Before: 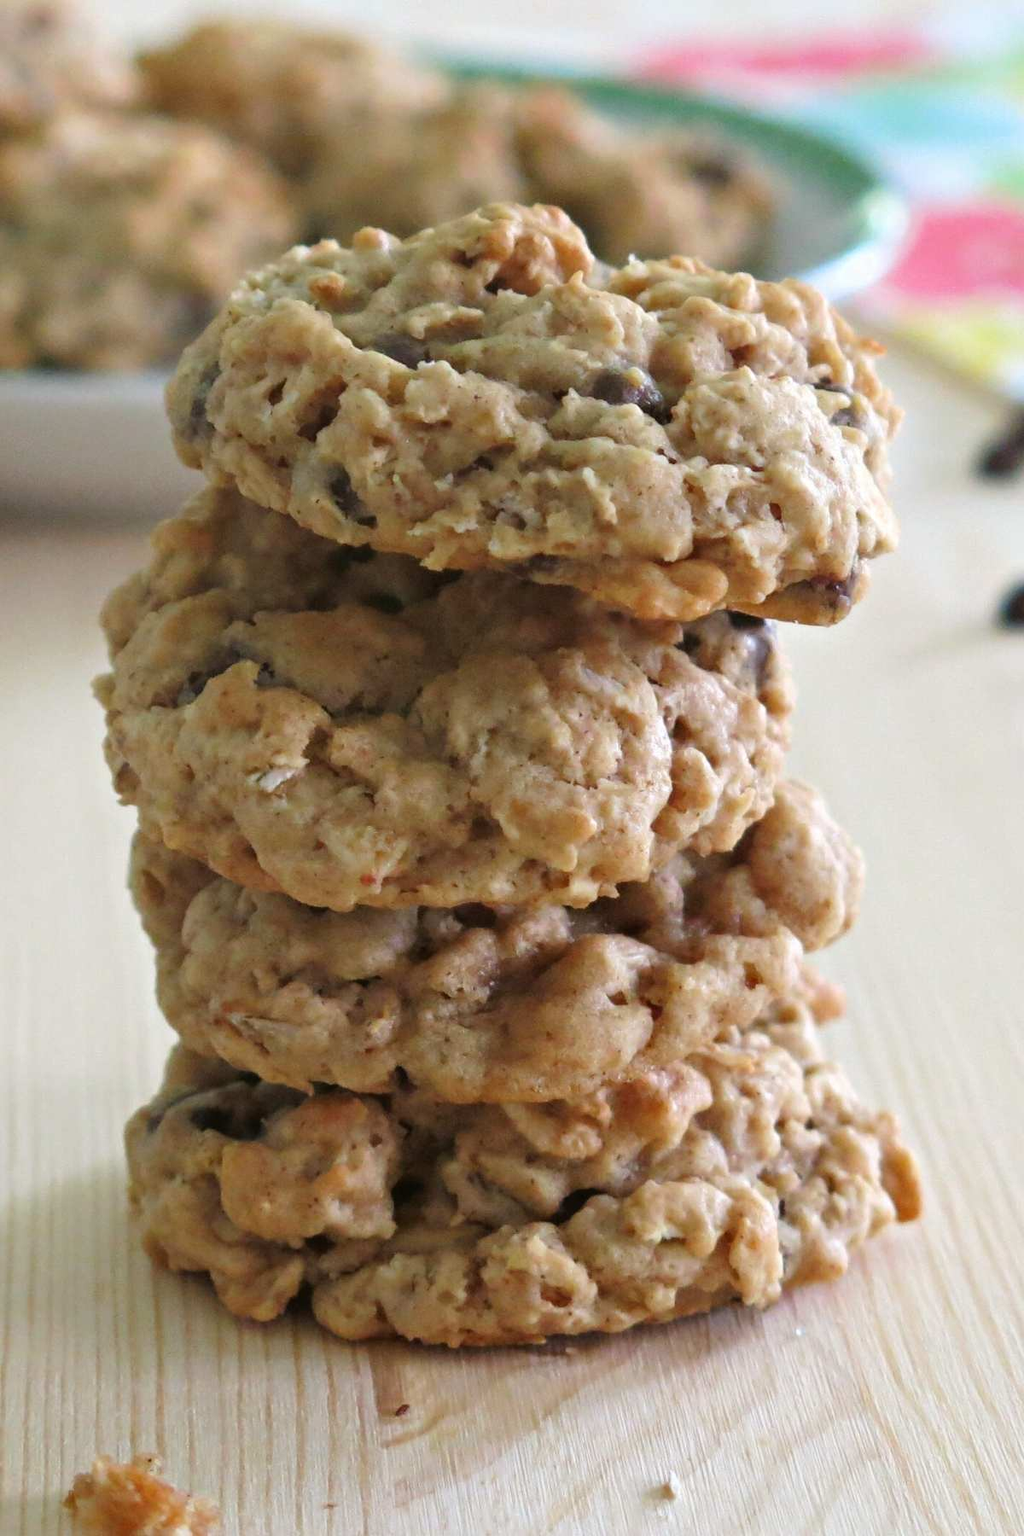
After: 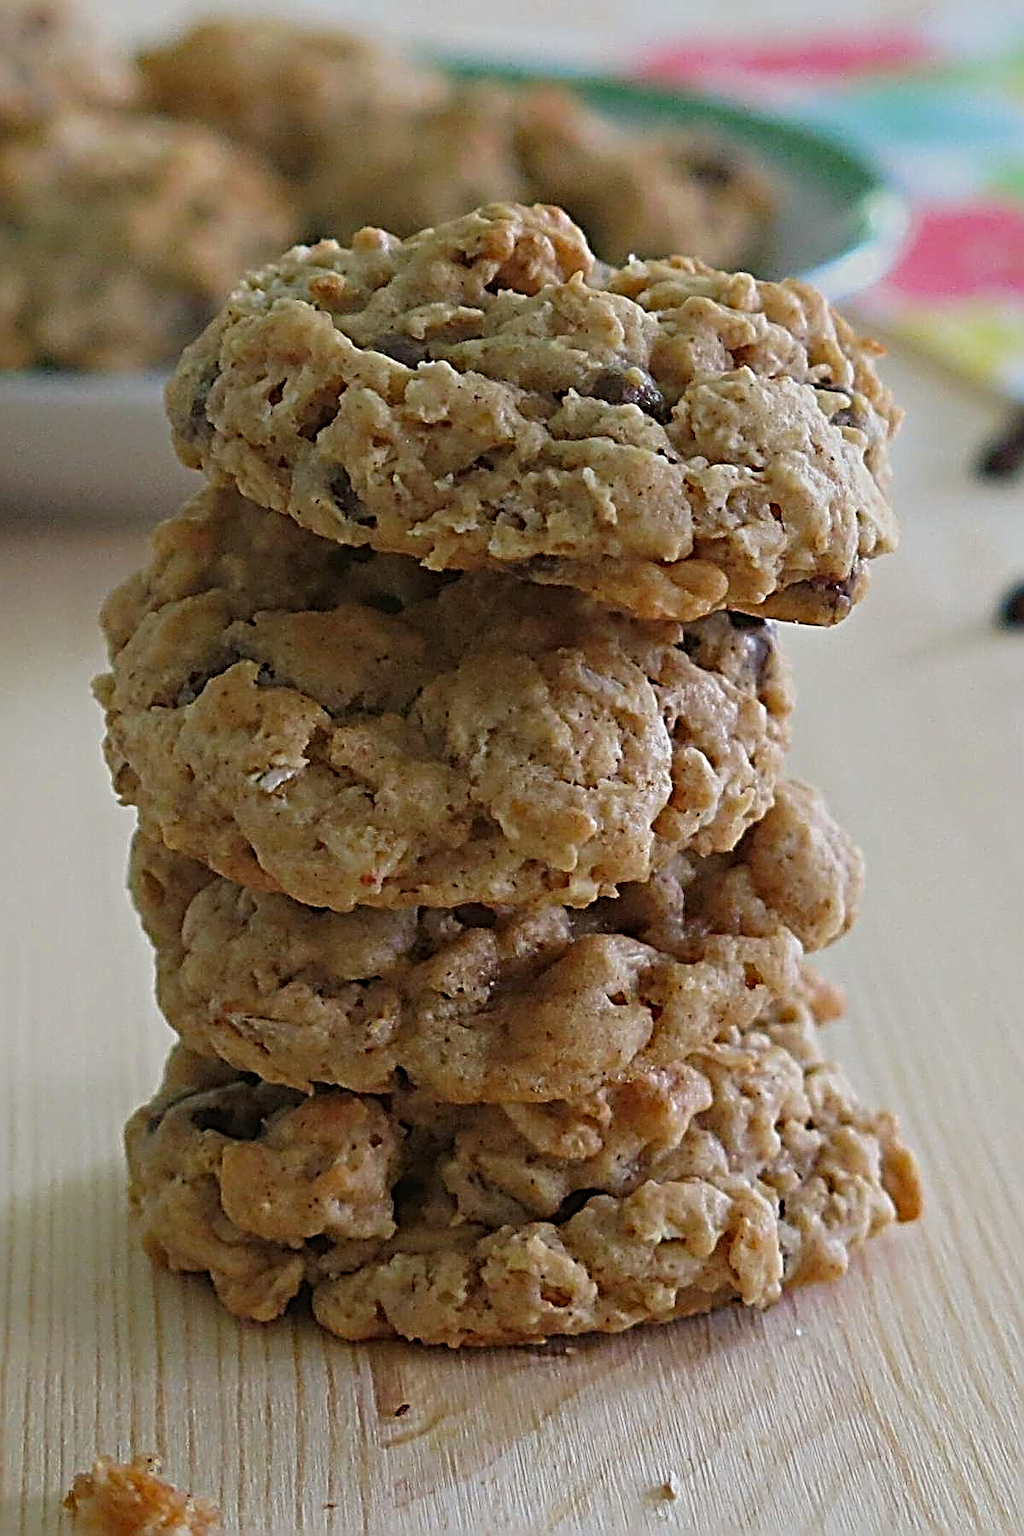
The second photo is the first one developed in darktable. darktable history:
exposure: exposure -0.582 EV, compensate highlight preservation false
sharpen: radius 3.158, amount 1.731
contrast equalizer: y [[0.5, 0.5, 0.472, 0.5, 0.5, 0.5], [0.5 ×6], [0.5 ×6], [0 ×6], [0 ×6]]
haze removal: compatibility mode true, adaptive false
